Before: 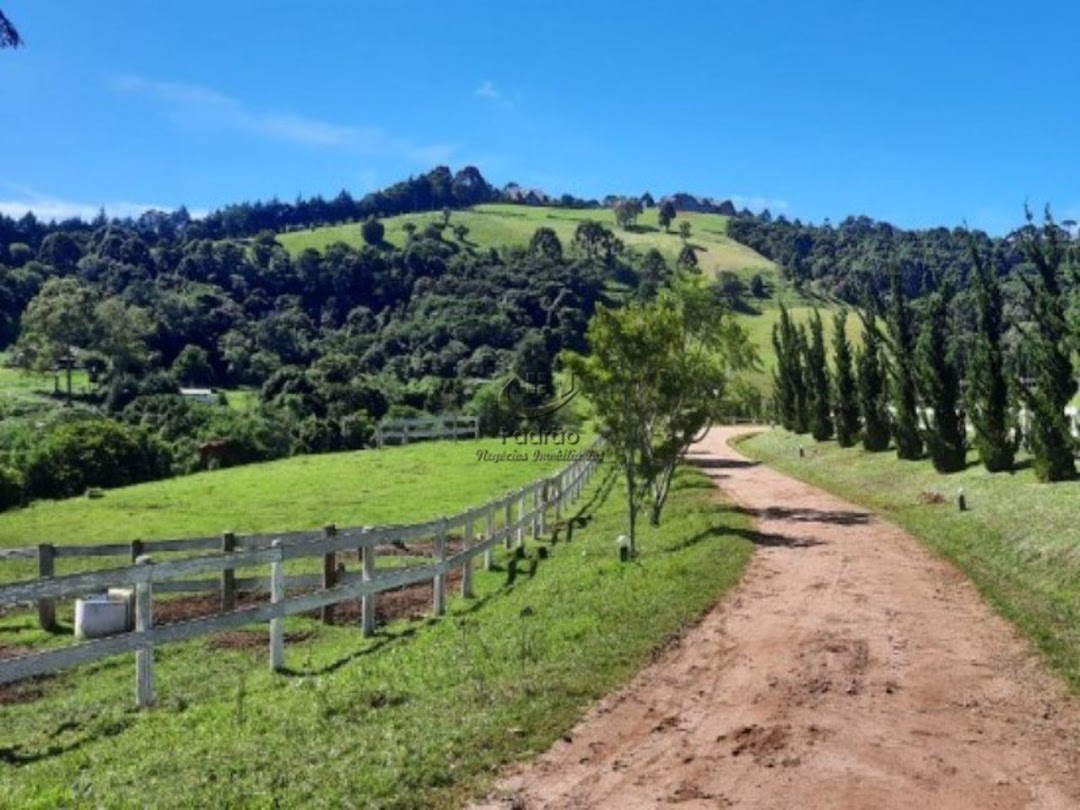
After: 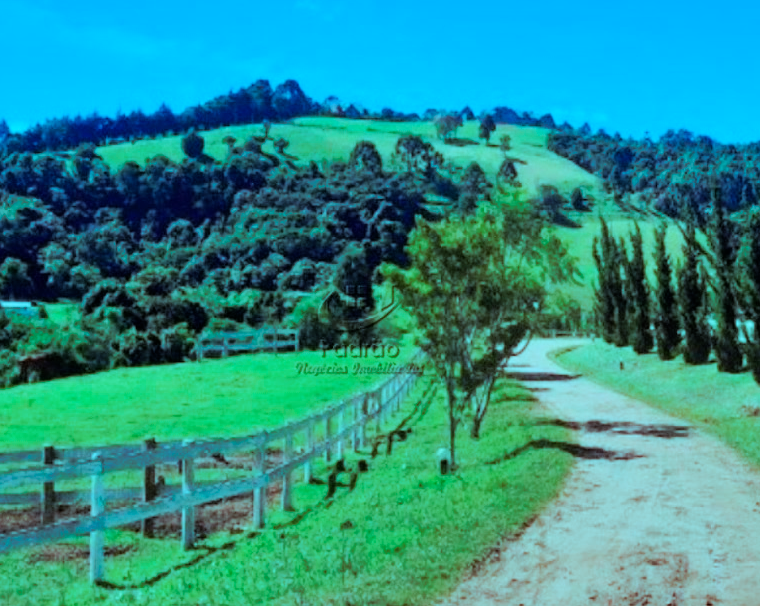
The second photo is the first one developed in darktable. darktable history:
color correction: highlights a* -9.77, highlights b* -21.18
exposure: exposure 0.664 EV, compensate exposure bias true, compensate highlight preservation false
color balance rgb: shadows lift › chroma 2.937%, shadows lift › hue 281.75°, highlights gain › chroma 7.472%, highlights gain › hue 186.18°, perceptual saturation grading › global saturation 0.851%, perceptual brilliance grading › global brilliance 1.757%, perceptual brilliance grading › highlights -3.612%, global vibrance 20%
filmic rgb: black relative exposure -7.65 EV, white relative exposure 4.56 EV, hardness 3.61
crop and rotate: left 16.767%, top 10.768%, right 12.856%, bottom 14.379%
tone curve: curves: ch0 [(0, 0) (0.003, 0.003) (0.011, 0.011) (0.025, 0.024) (0.044, 0.043) (0.069, 0.067) (0.1, 0.096) (0.136, 0.131) (0.177, 0.171) (0.224, 0.217) (0.277, 0.268) (0.335, 0.324) (0.399, 0.386) (0.468, 0.453) (0.543, 0.547) (0.623, 0.626) (0.709, 0.712) (0.801, 0.802) (0.898, 0.898) (1, 1)], preserve colors none
